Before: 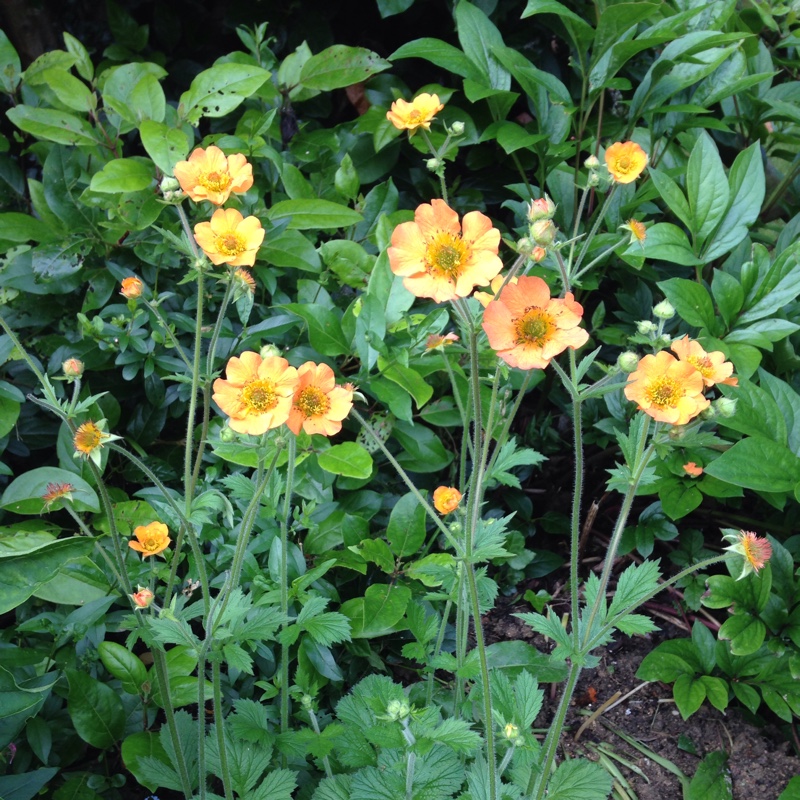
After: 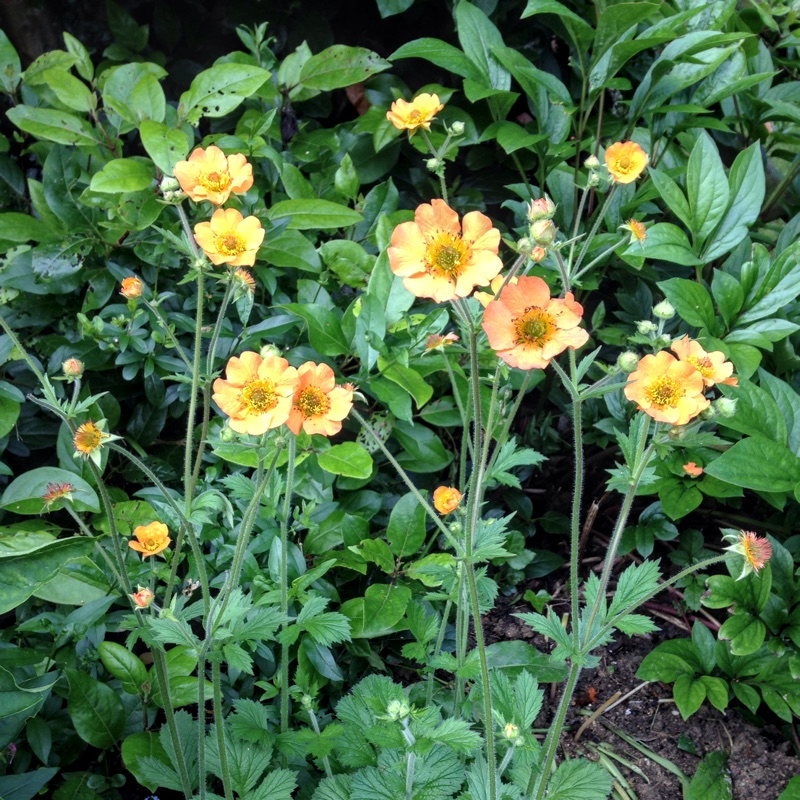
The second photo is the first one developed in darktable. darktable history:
shadows and highlights: shadows -8.17, white point adjustment 1.68, highlights 11.29
local contrast: detail 130%
